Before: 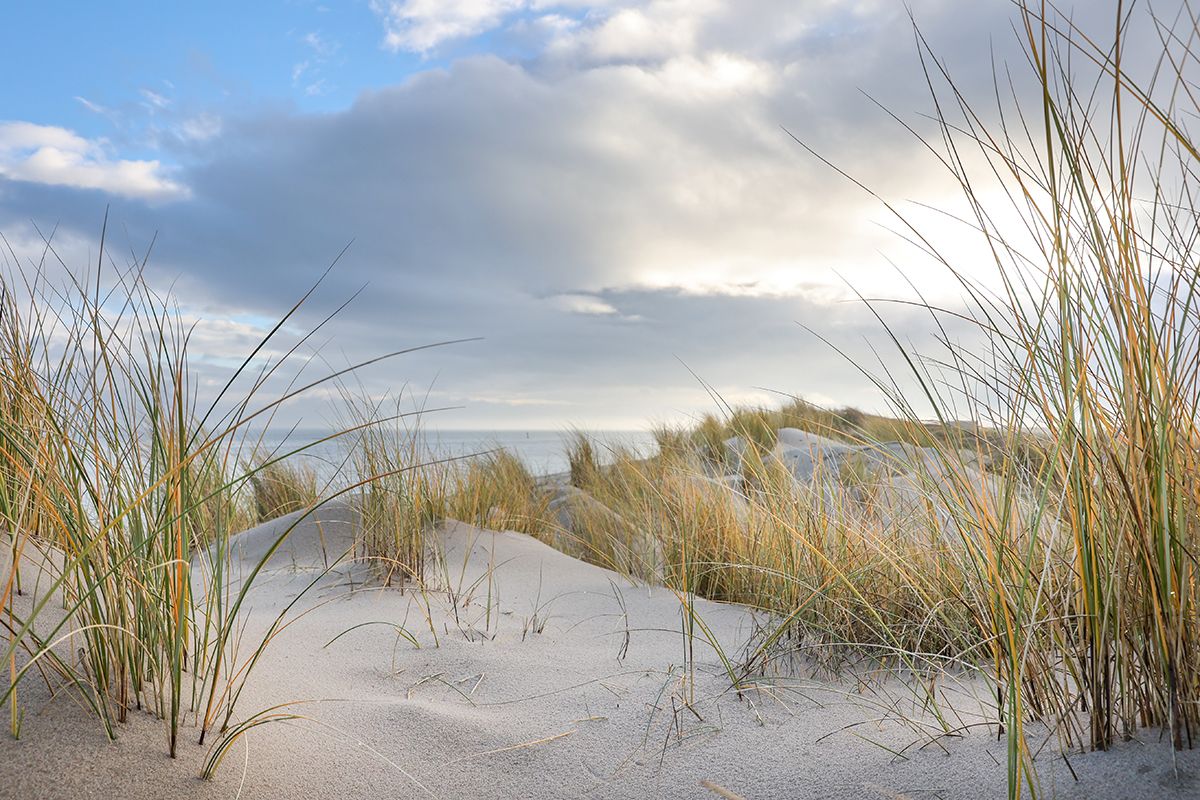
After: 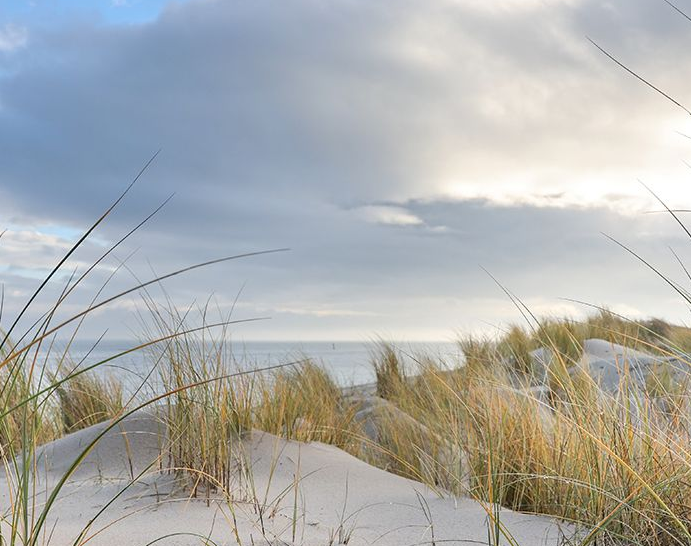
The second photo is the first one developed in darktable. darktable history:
crop: left 16.218%, top 11.237%, right 26.155%, bottom 20.489%
